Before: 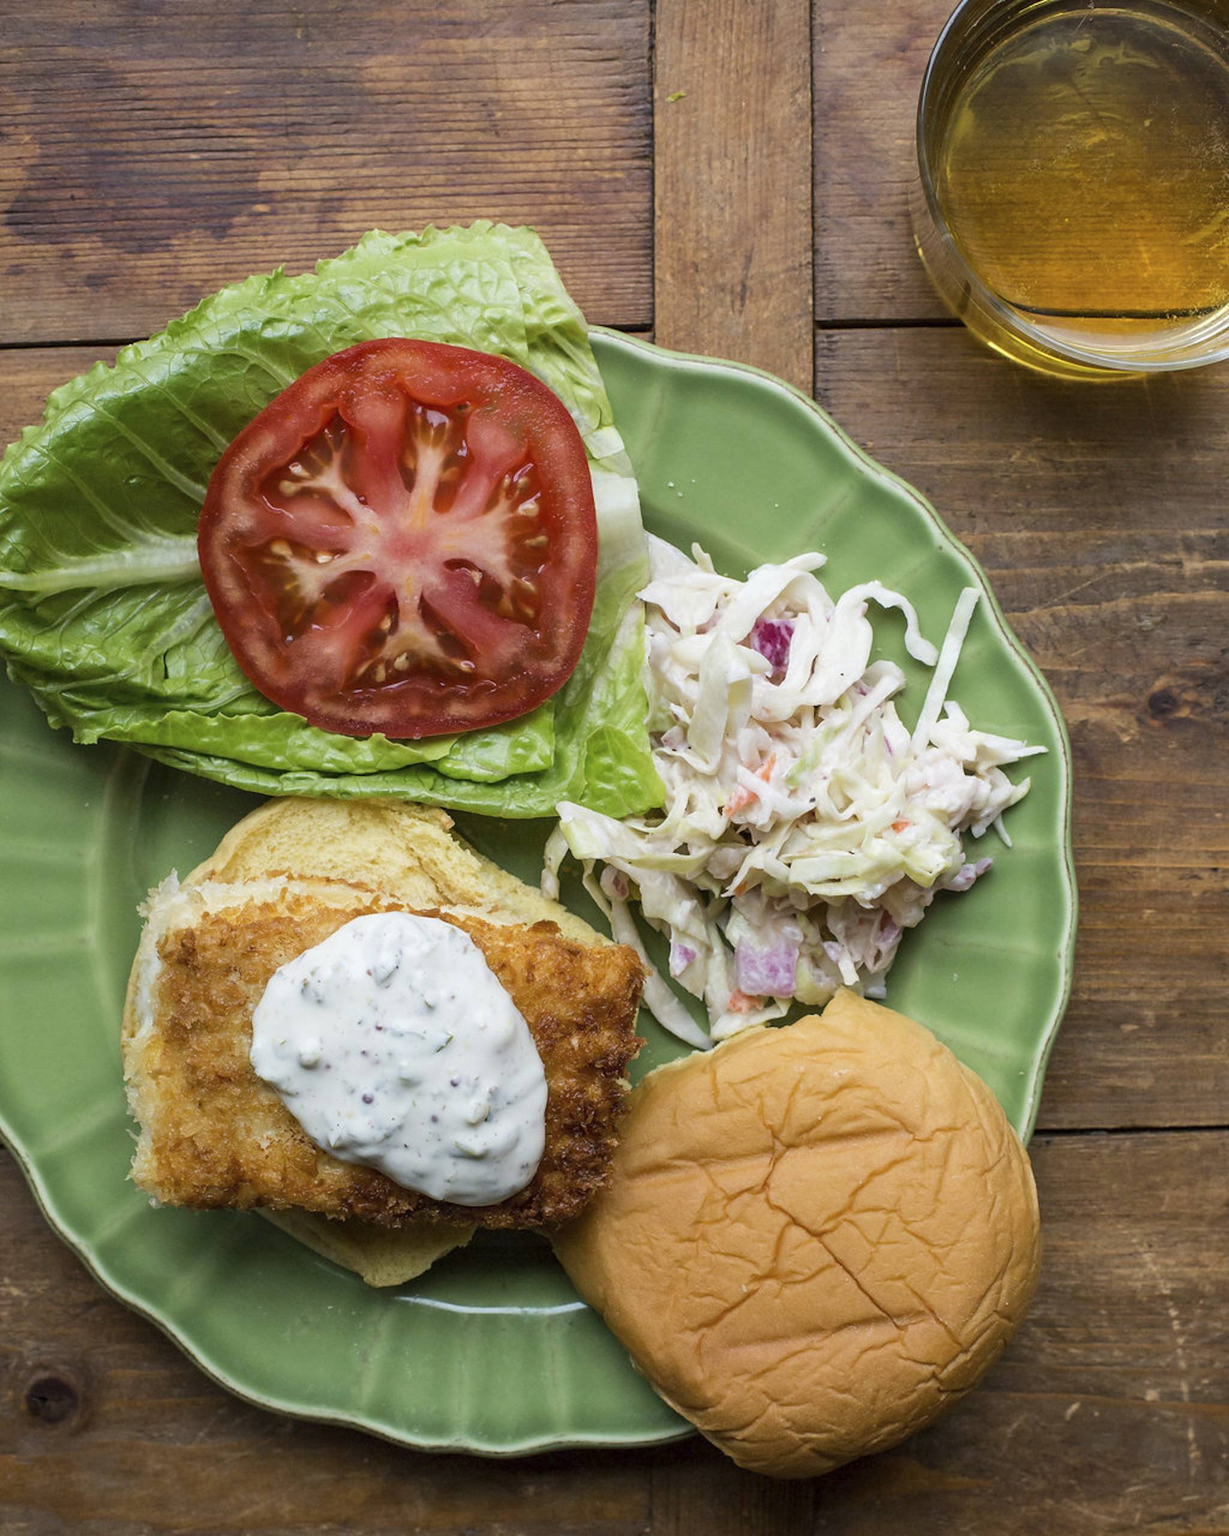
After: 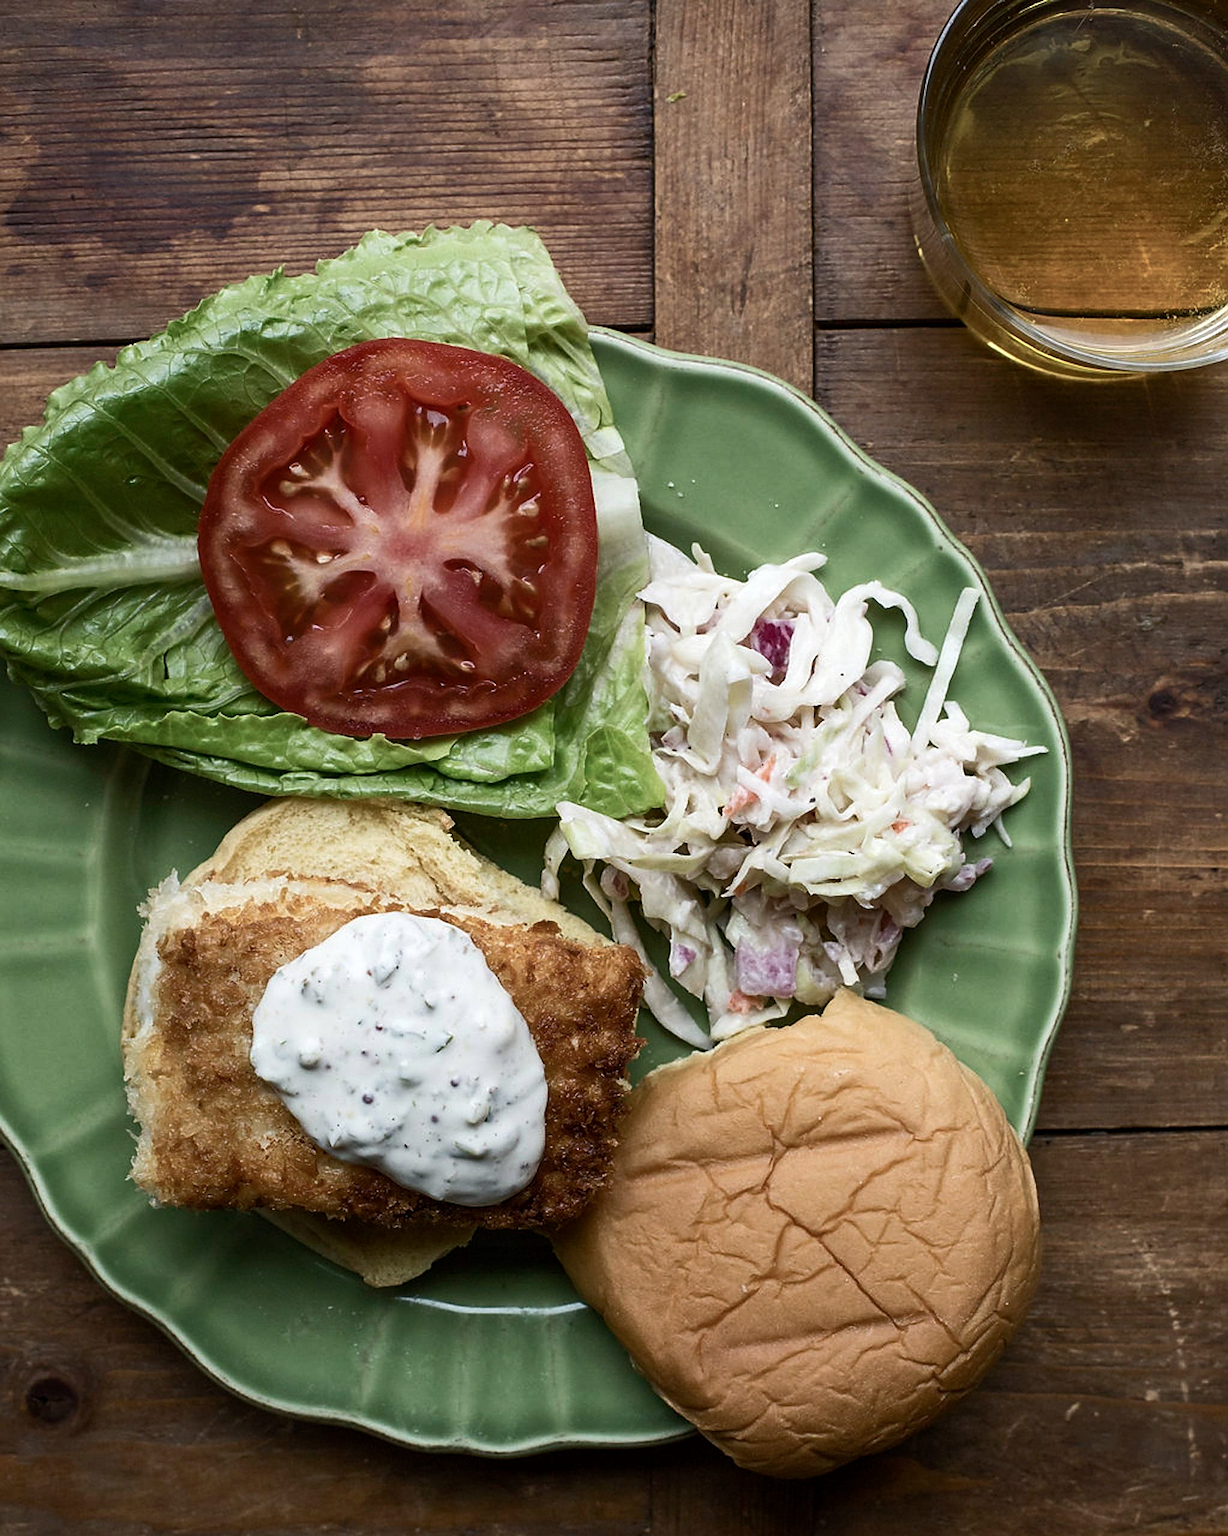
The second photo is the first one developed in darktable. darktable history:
sharpen: on, module defaults
color balance rgb: perceptual saturation grading › highlights -31.88%, perceptual saturation grading › mid-tones 5.8%, perceptual saturation grading › shadows 18.12%, perceptual brilliance grading › highlights 3.62%, perceptual brilliance grading › mid-tones -18.12%, perceptual brilliance grading › shadows -41.3%
